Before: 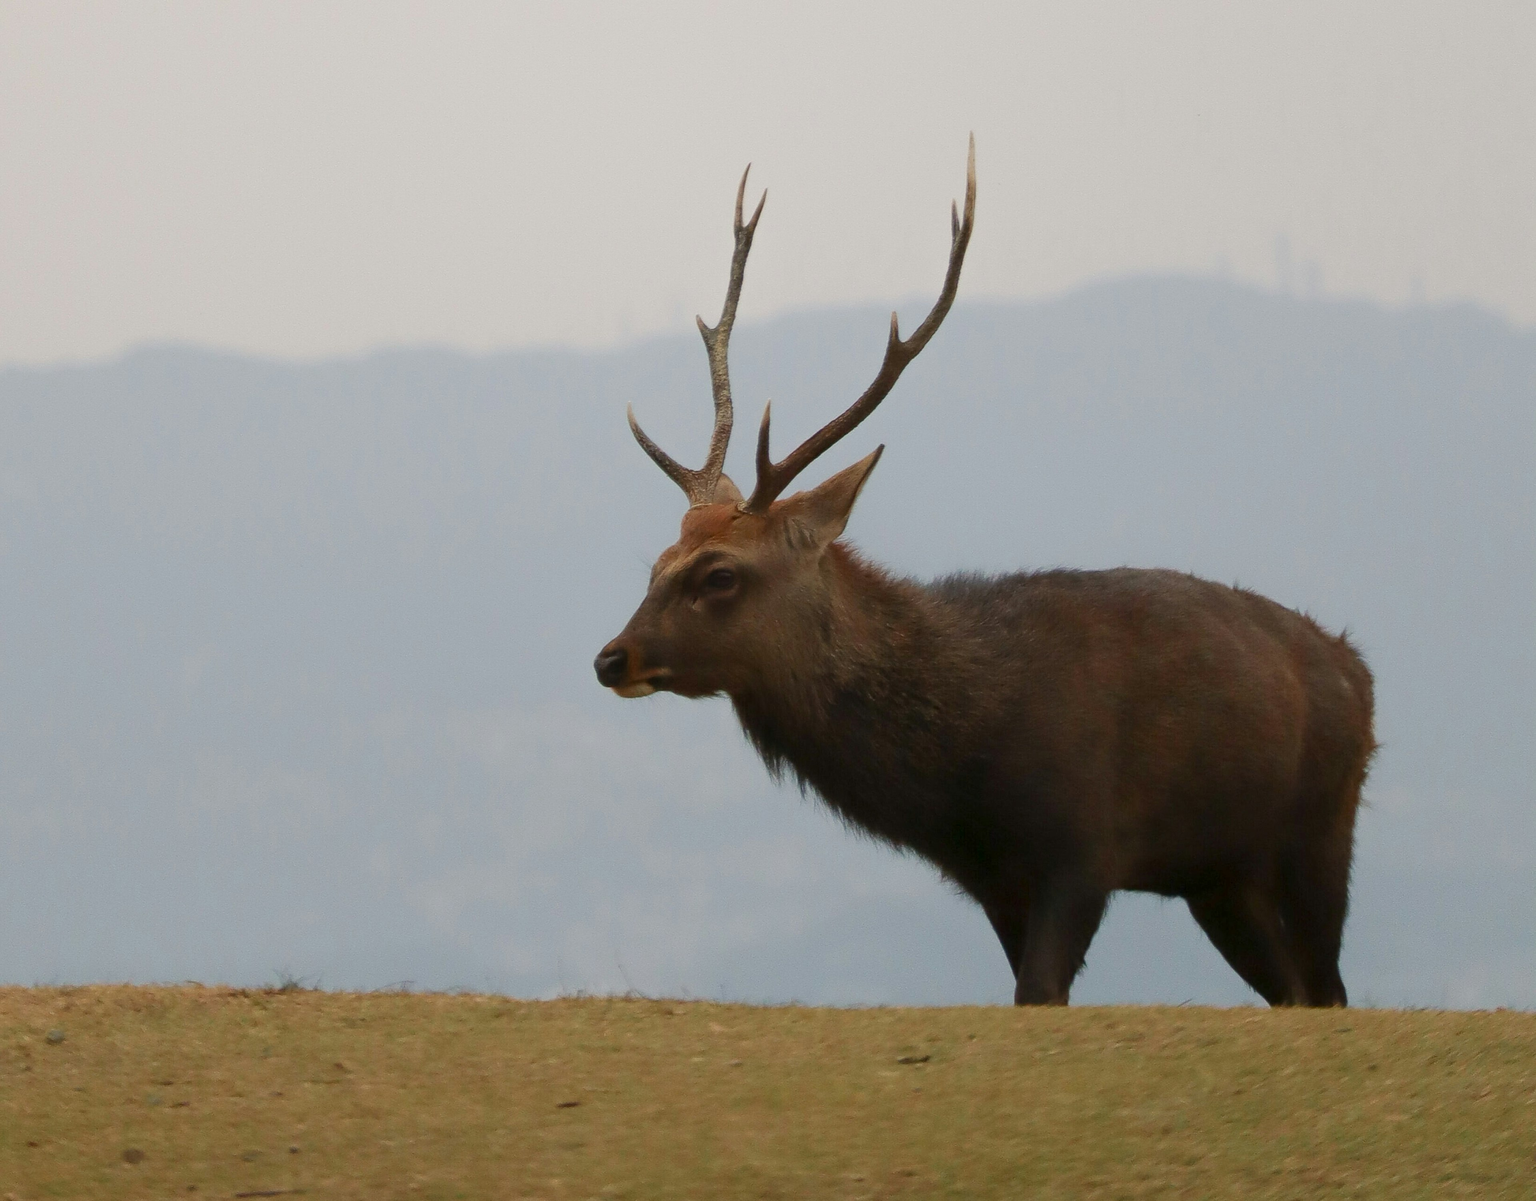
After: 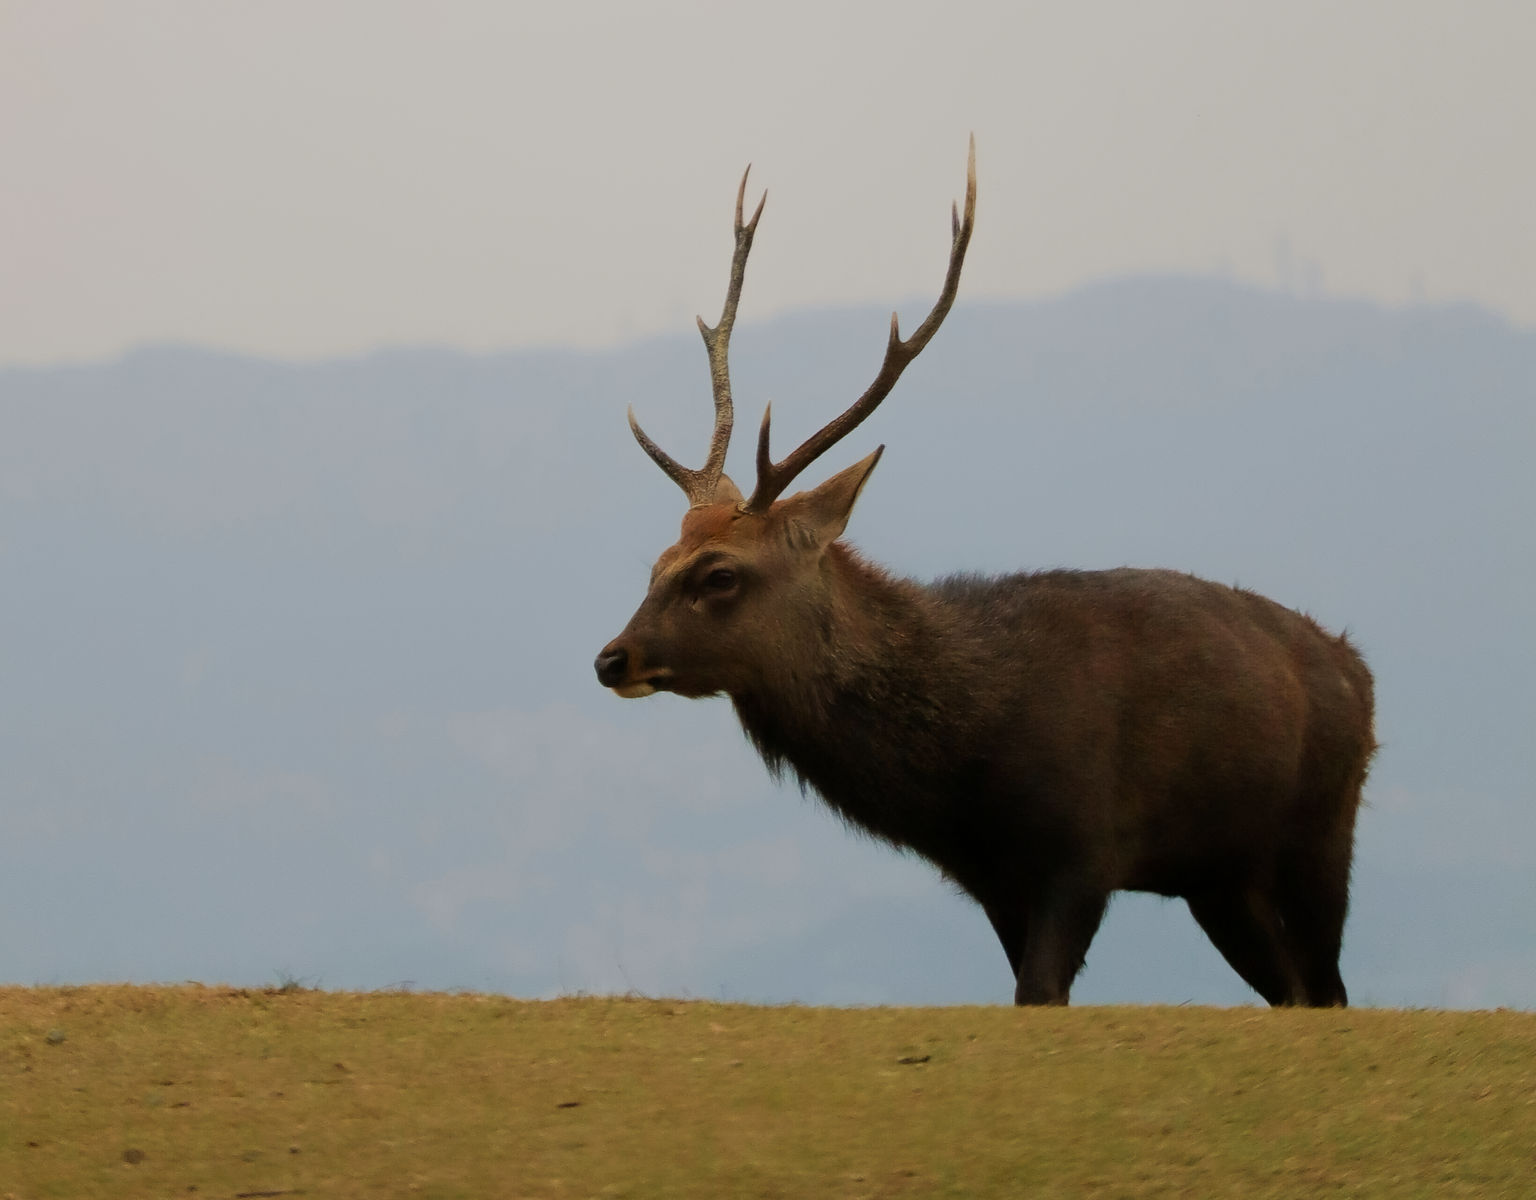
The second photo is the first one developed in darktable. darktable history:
chromatic aberrations: on, module defaults
filmic rgb: hardness 4.17
denoise (profiled): patch size 2, preserve shadows 1.02, bias correction -0.395, scattering 0.3, a [0, 0, 0]
color balance rgb: shadows fall-off 101%, linear chroma grading › mid-tones 7.63%, perceptual saturation grading › mid-tones 11.68%, mask middle-gray fulcrum 22.45%, global vibrance 10.11%, saturation formula JzAzBz (2021)
velvia: on, module defaults
